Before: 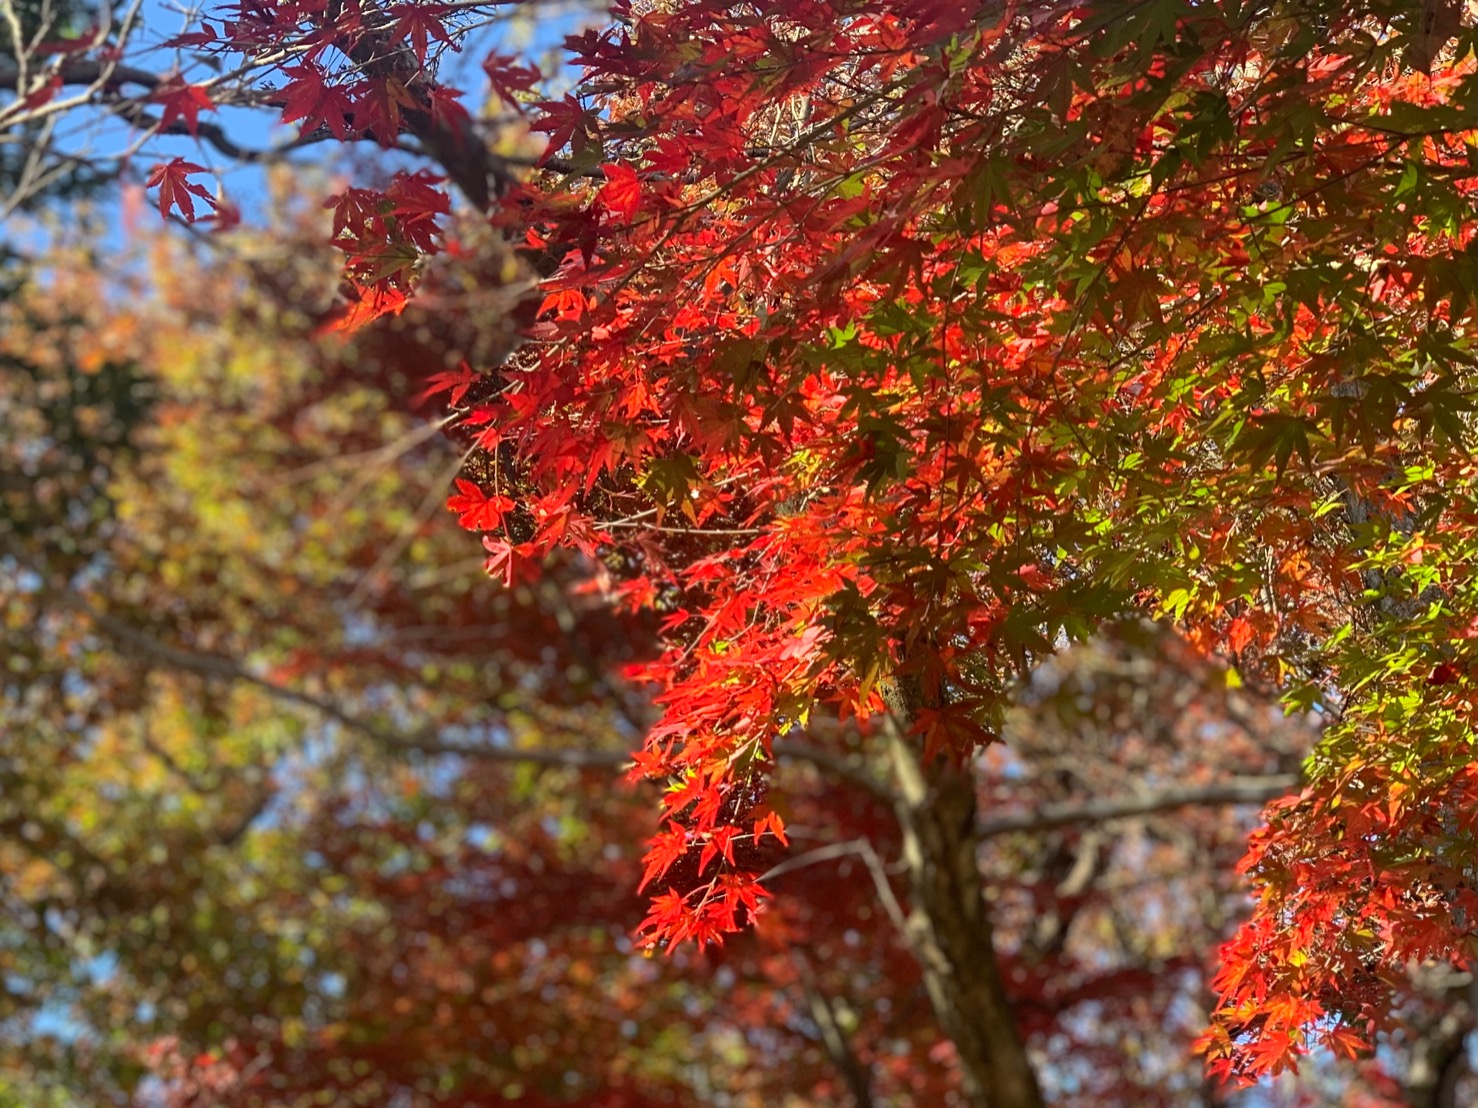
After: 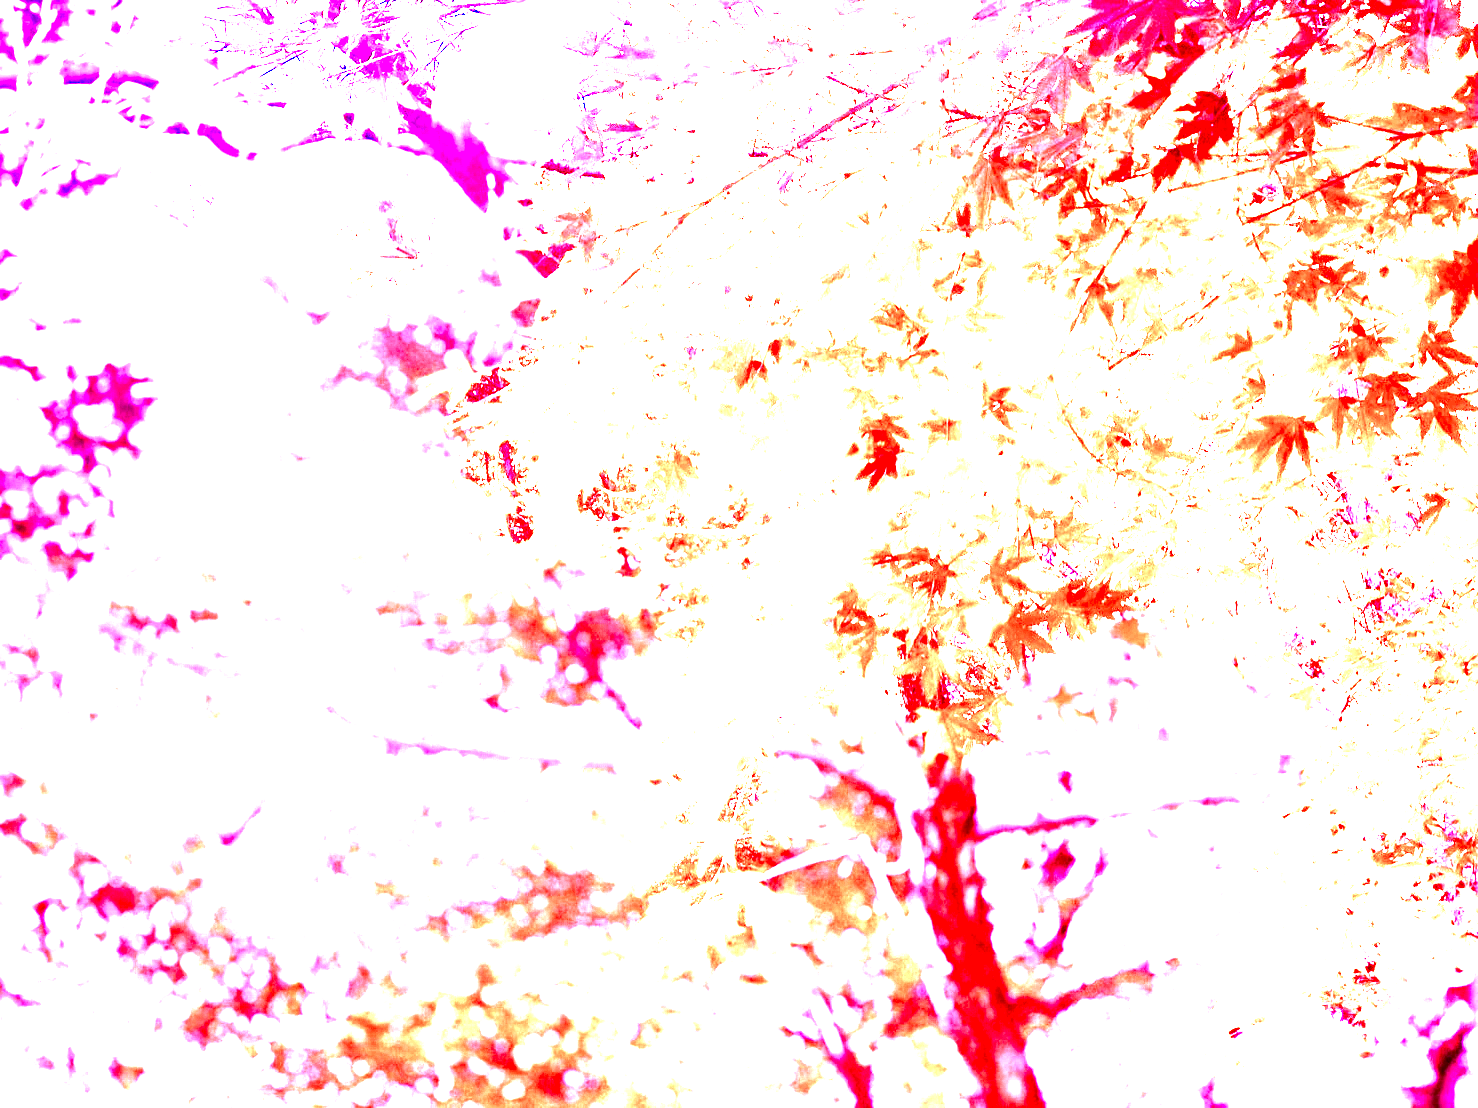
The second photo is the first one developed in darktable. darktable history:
contrast brightness saturation: brightness -0.52
white balance: red 8, blue 8
